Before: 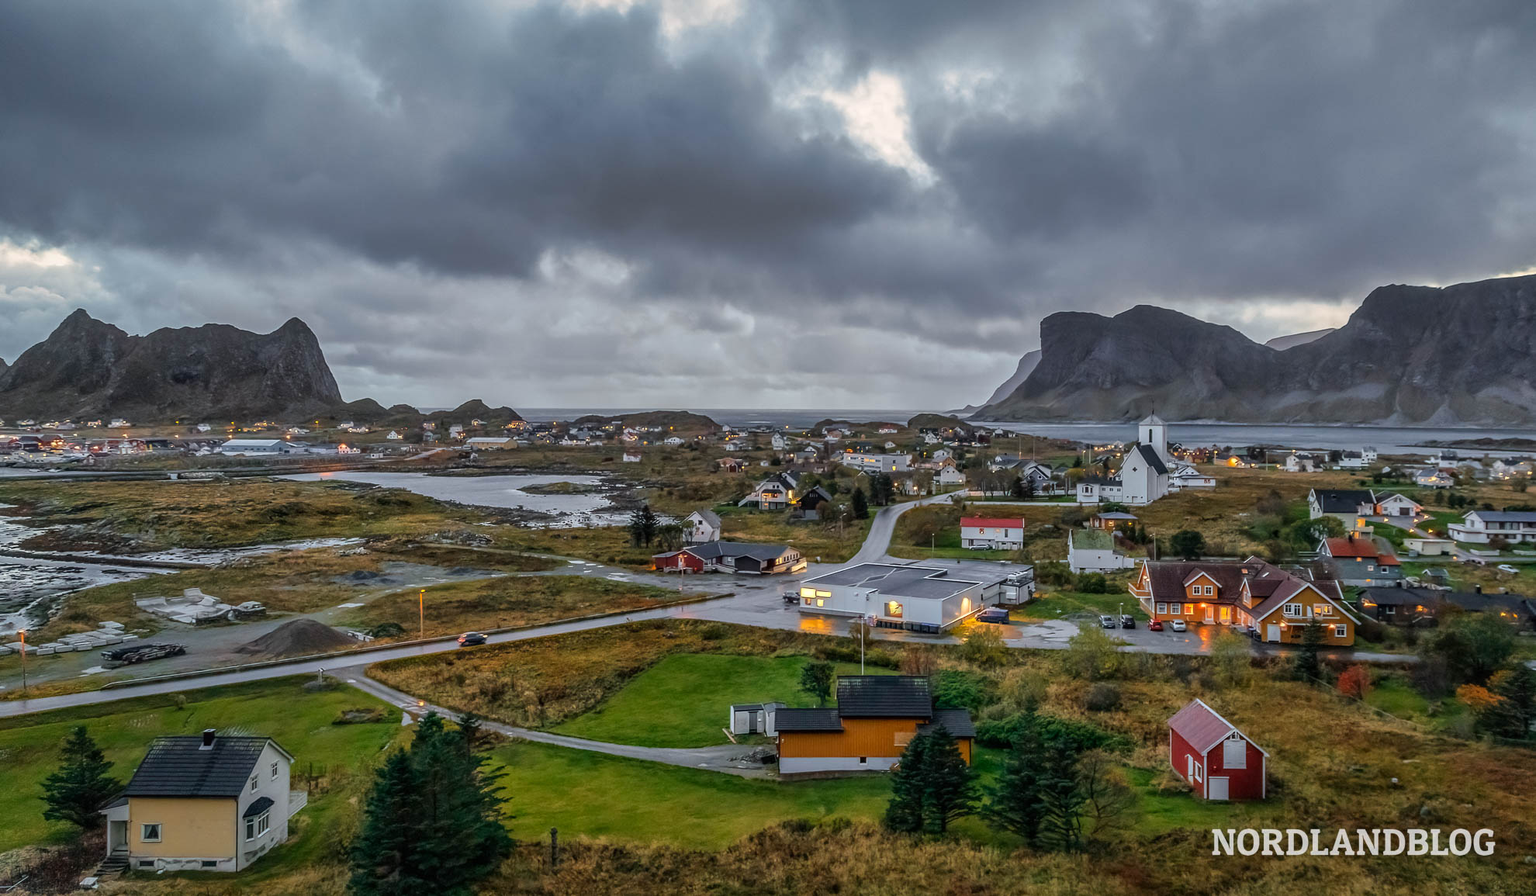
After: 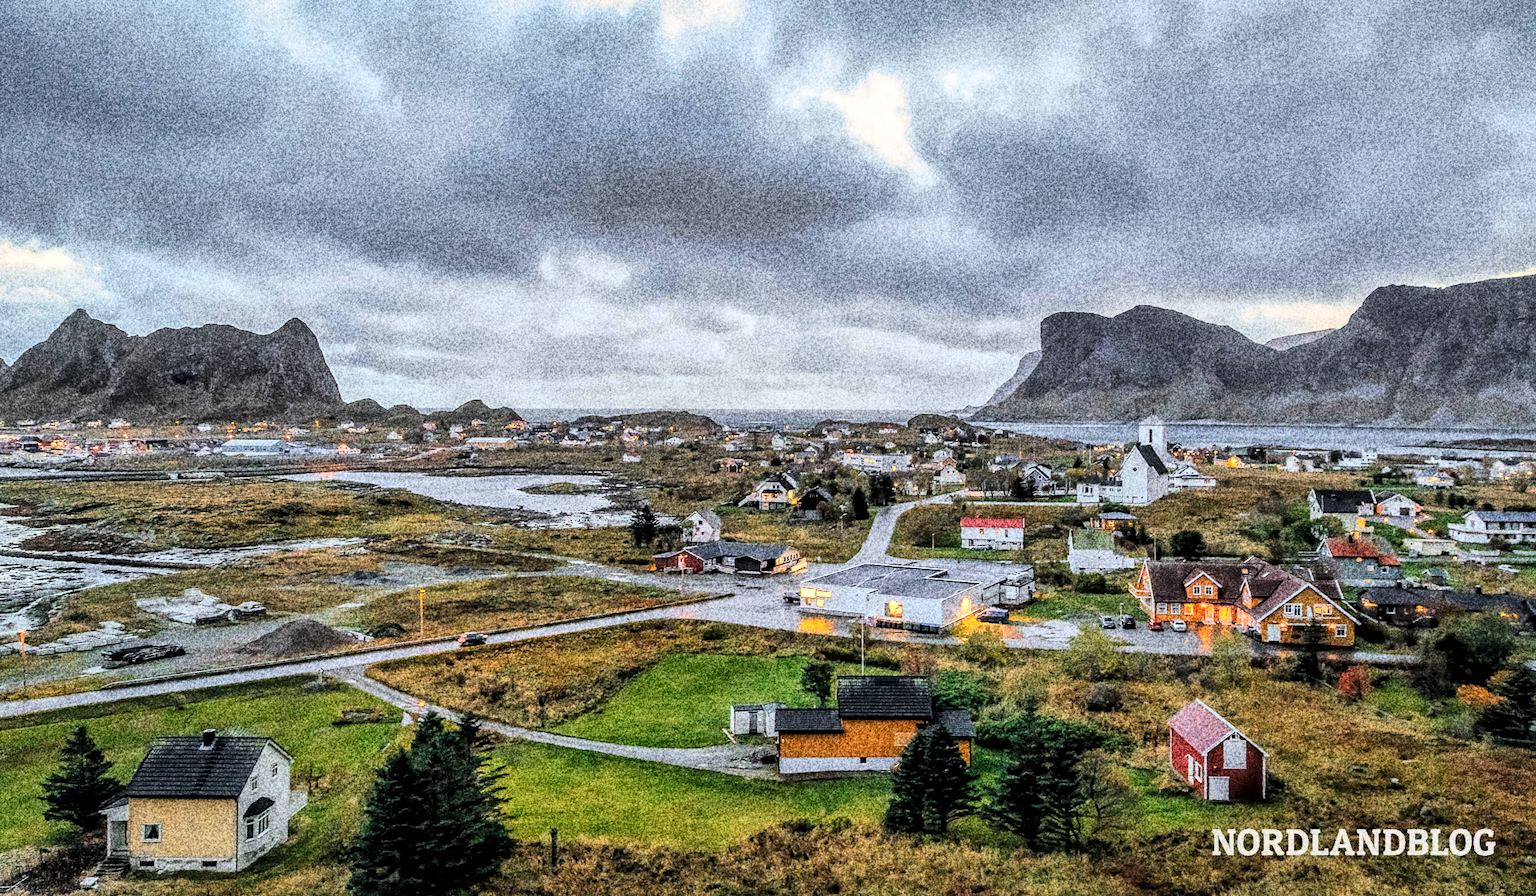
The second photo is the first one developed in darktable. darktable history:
grain: coarseness 30.02 ISO, strength 100%
tone curve: curves: ch0 [(0, 0) (0.082, 0.02) (0.129, 0.078) (0.275, 0.301) (0.67, 0.809) (1, 1)], color space Lab, linked channels, preserve colors none
global tonemap: drago (1, 100), detail 1
color balance rgb: on, module defaults
